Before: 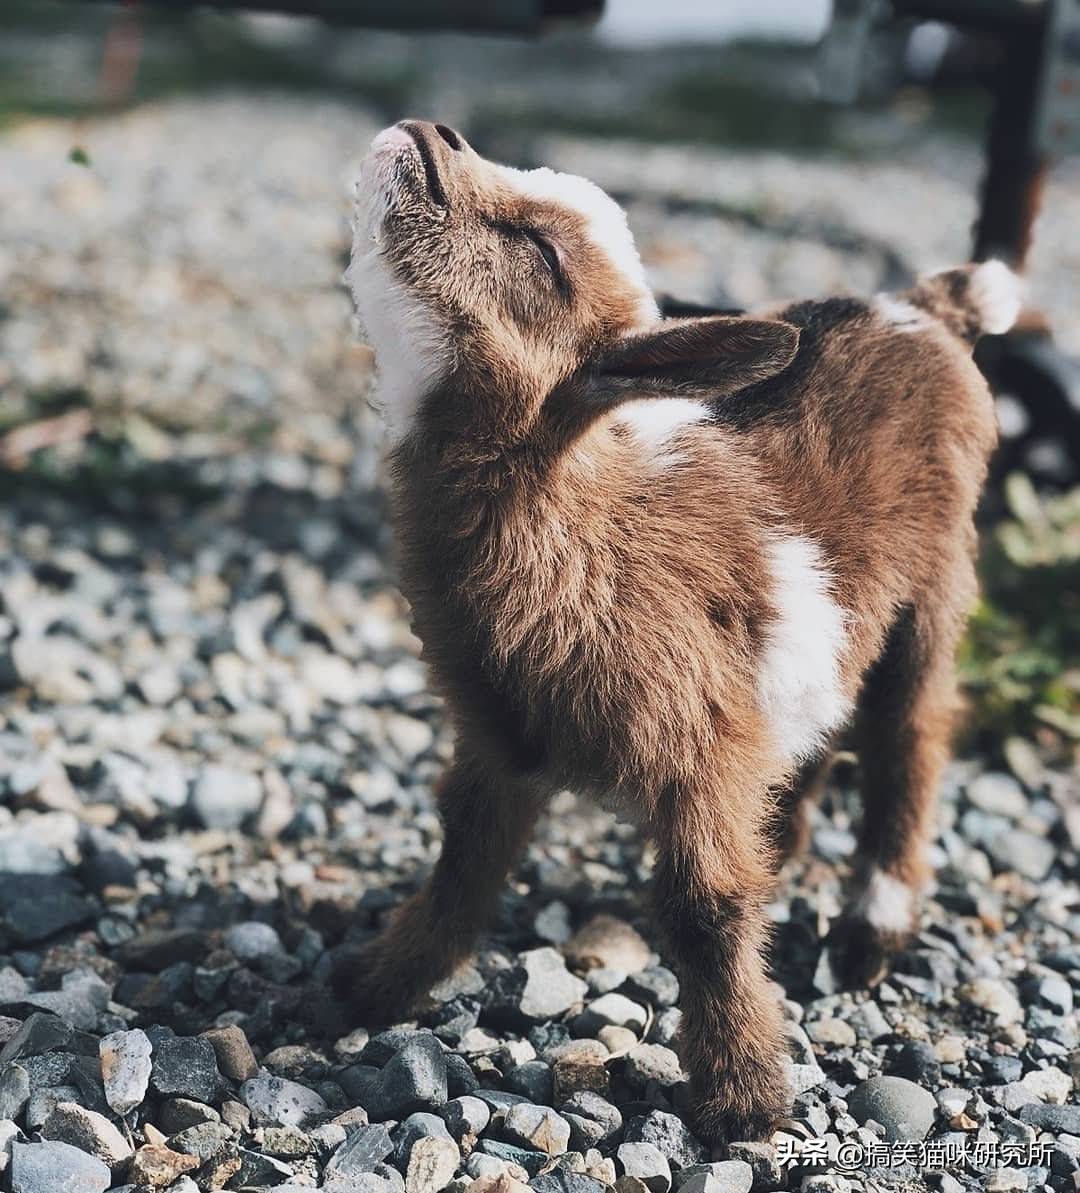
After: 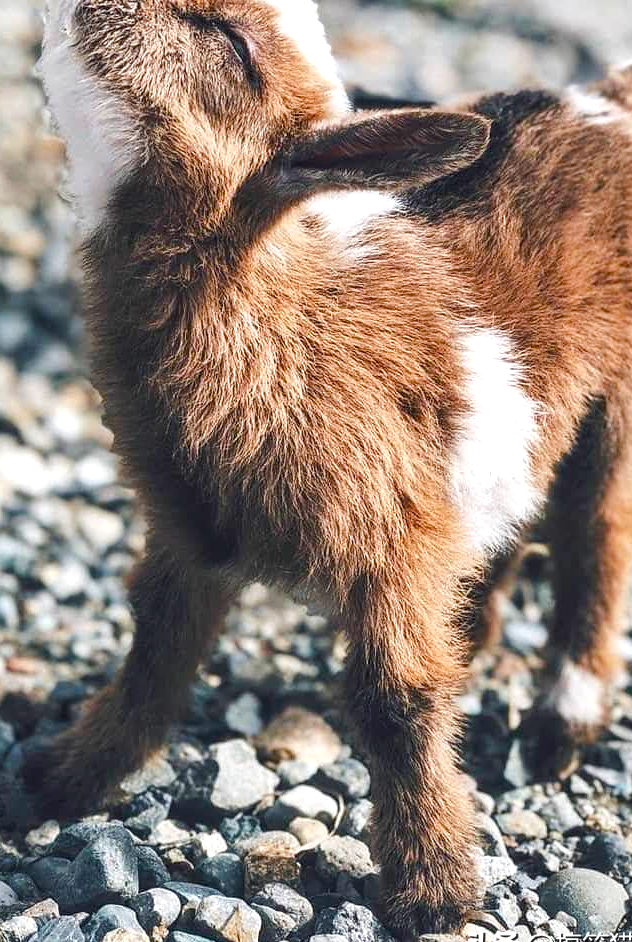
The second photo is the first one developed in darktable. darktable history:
crop and rotate: left 28.673%, top 17.46%, right 12.771%, bottom 3.505%
local contrast: detail 130%
exposure: exposure 0.296 EV, compensate highlight preservation false
color balance rgb: linear chroma grading › global chroma 14.947%, perceptual saturation grading › global saturation 21.079%, perceptual saturation grading › highlights -19.965%, perceptual saturation grading › shadows 29.987%, perceptual brilliance grading › mid-tones 9.689%, perceptual brilliance grading › shadows 15.56%, contrast 5.787%
